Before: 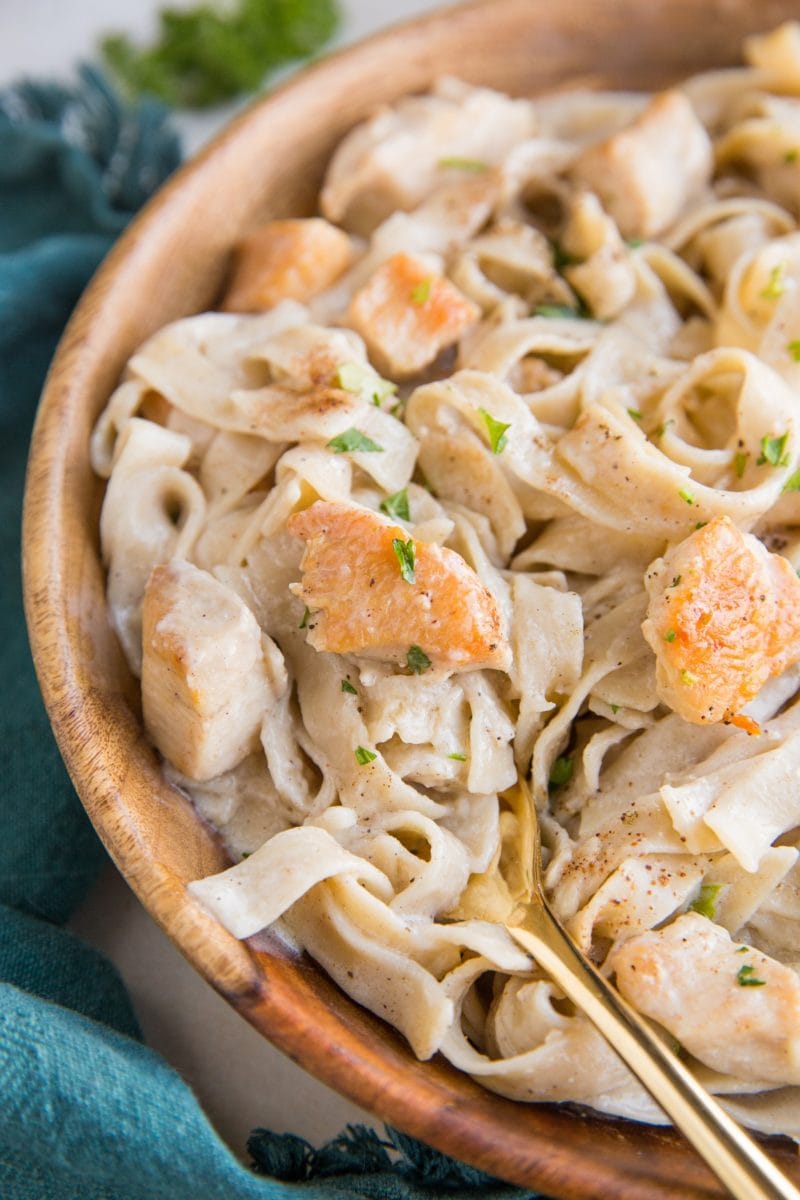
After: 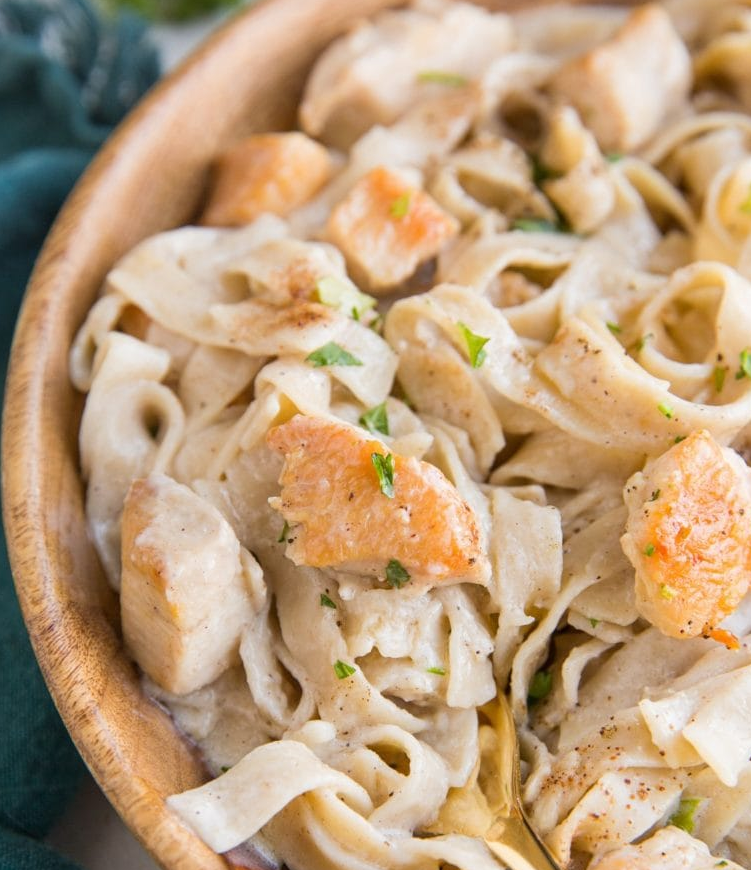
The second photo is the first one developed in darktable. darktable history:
crop: left 2.686%, top 7.19%, right 3.395%, bottom 20.292%
